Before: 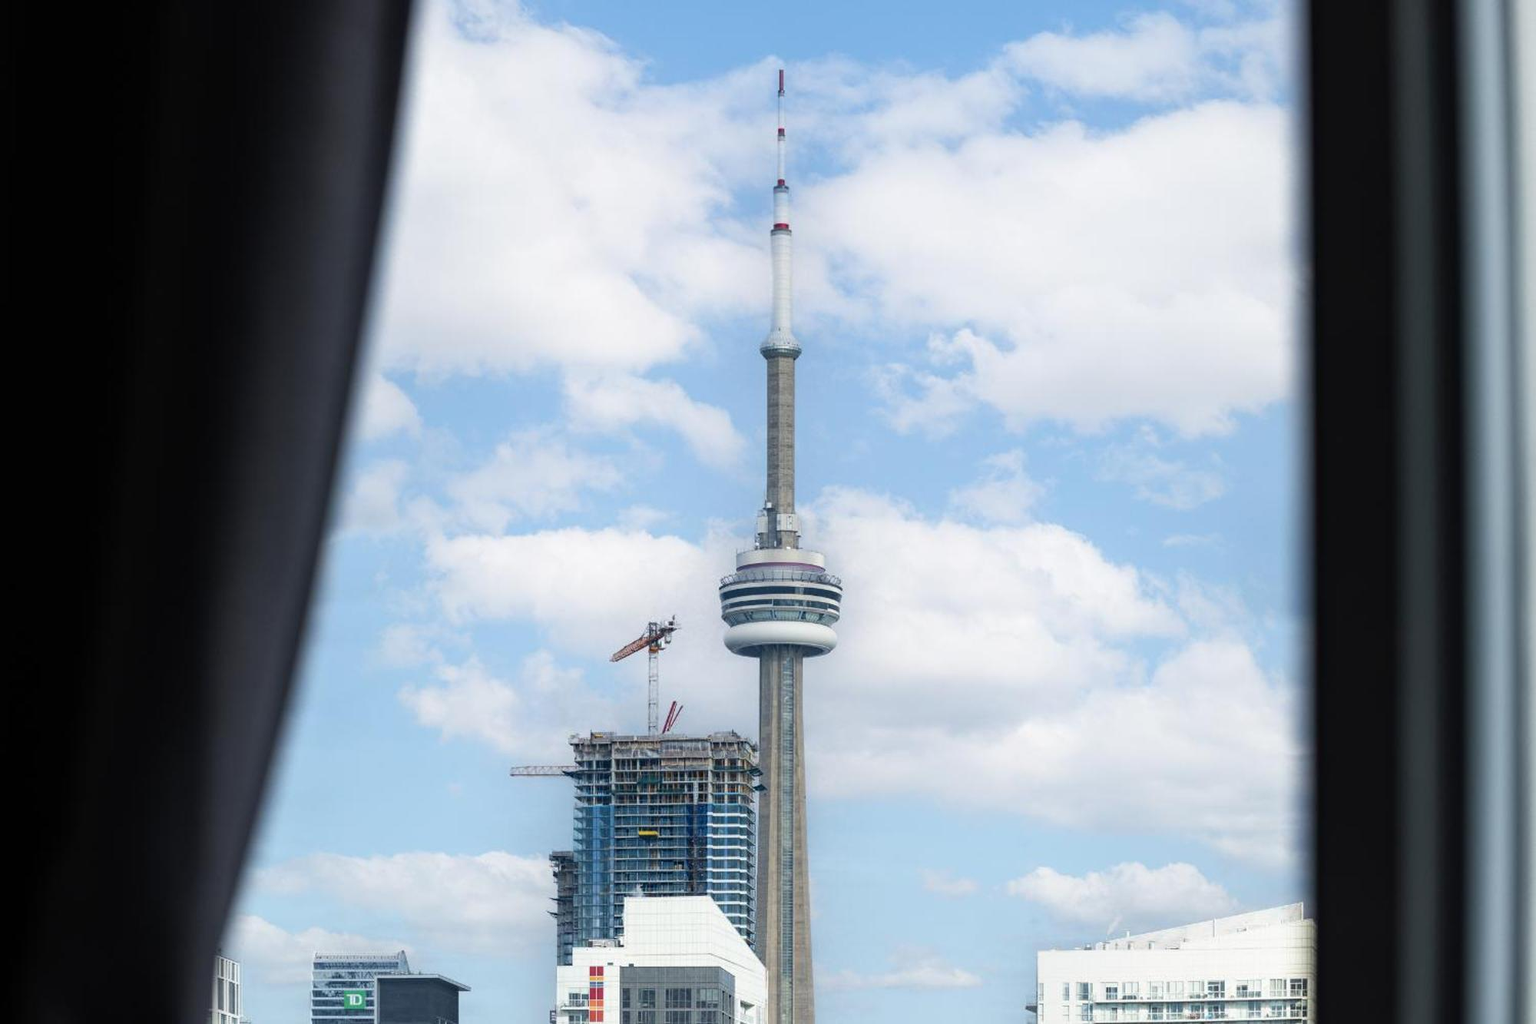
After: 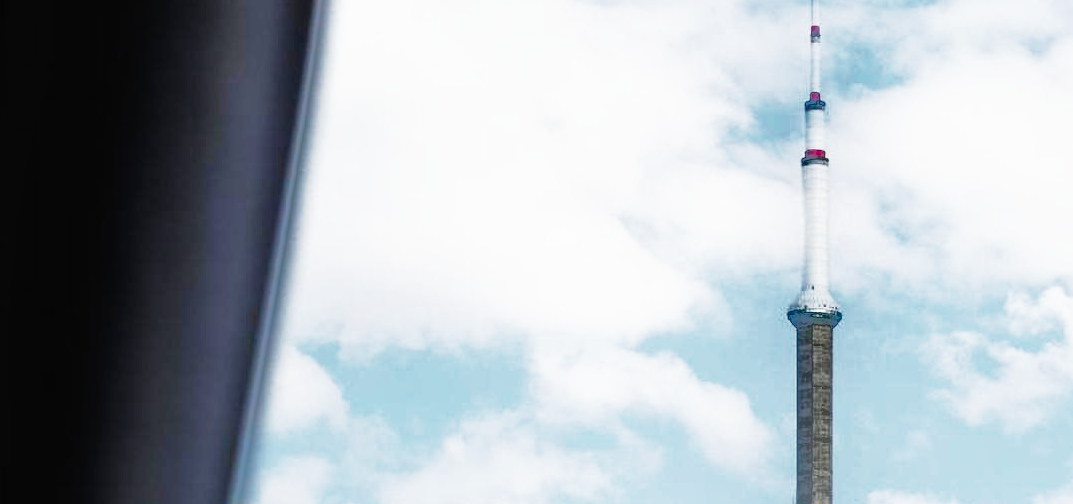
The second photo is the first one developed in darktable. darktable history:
base curve: curves: ch0 [(0, 0) (0.007, 0.004) (0.027, 0.03) (0.046, 0.07) (0.207, 0.54) (0.442, 0.872) (0.673, 0.972) (1, 1)], preserve colors none
shadows and highlights: shadows 38.43, highlights -74.54
crop: left 10.121%, top 10.631%, right 36.218%, bottom 51.526%
